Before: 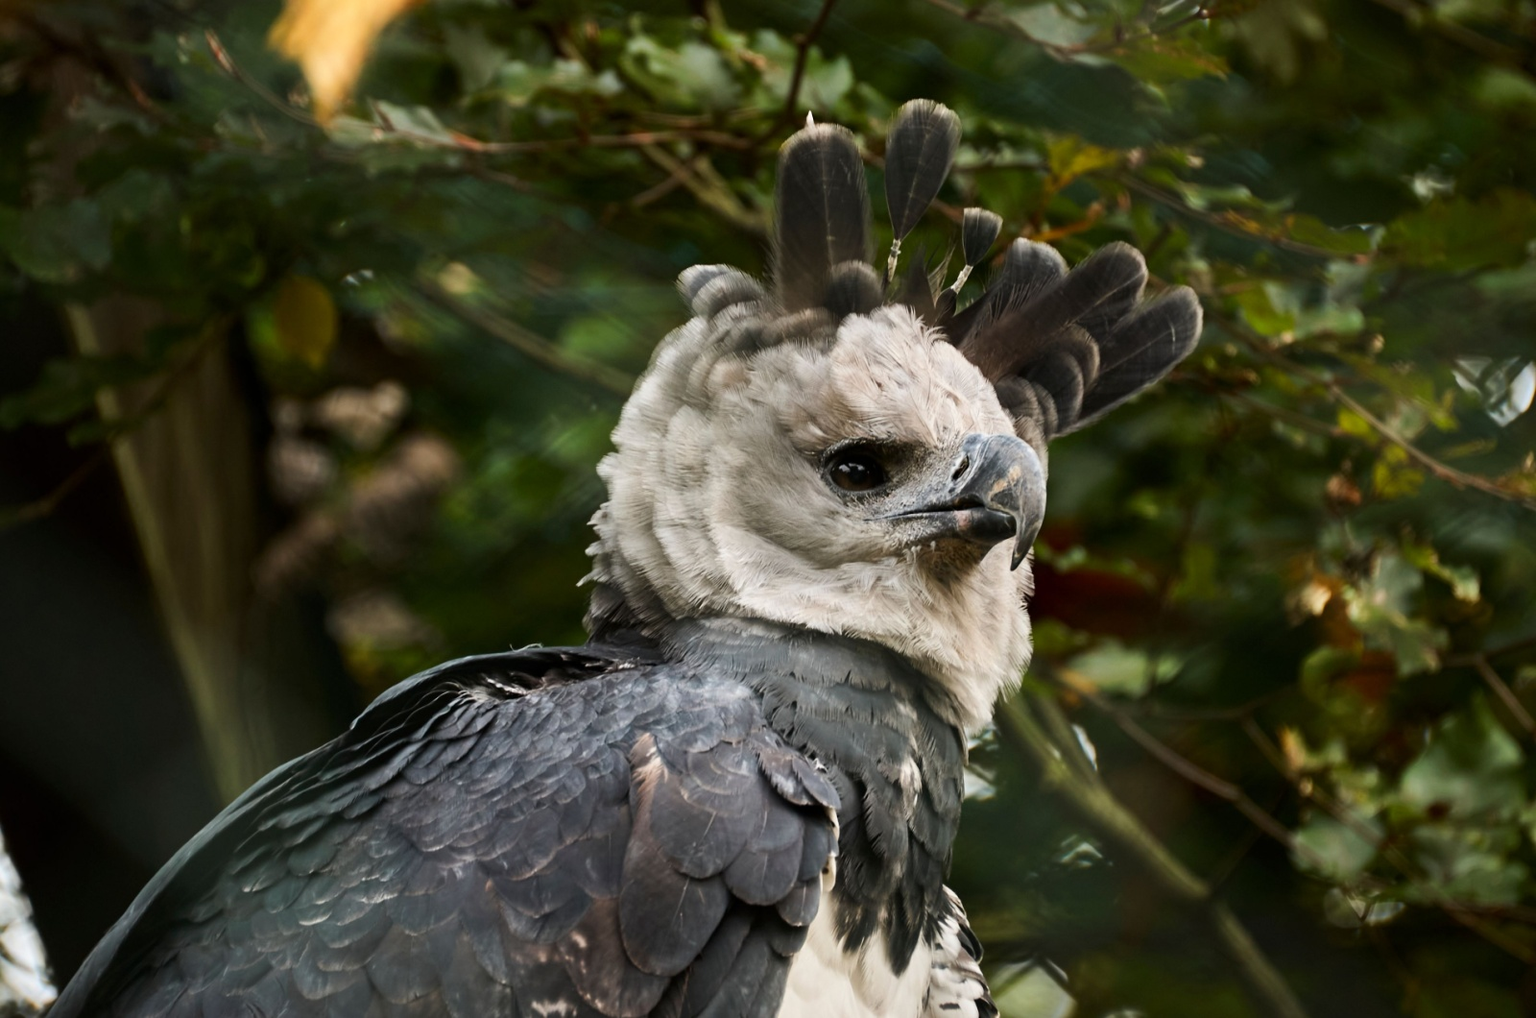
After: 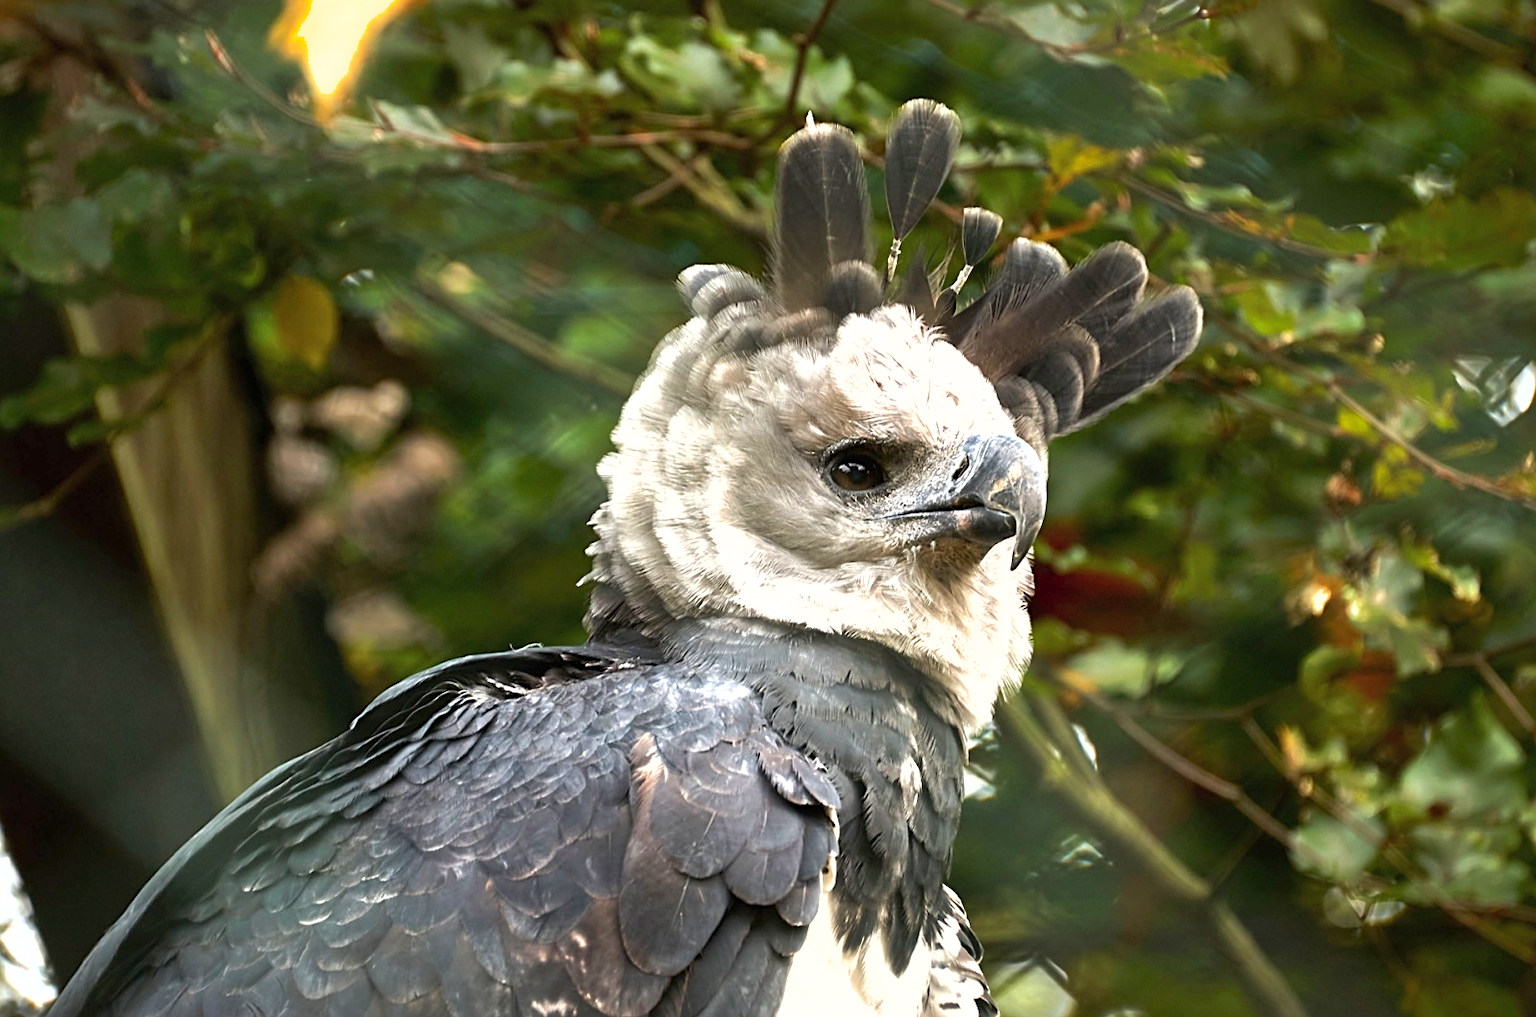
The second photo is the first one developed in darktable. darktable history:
sharpen: on, module defaults
exposure: black level correction 0, exposure 1 EV, compensate exposure bias true, compensate highlight preservation false
shadows and highlights: on, module defaults
